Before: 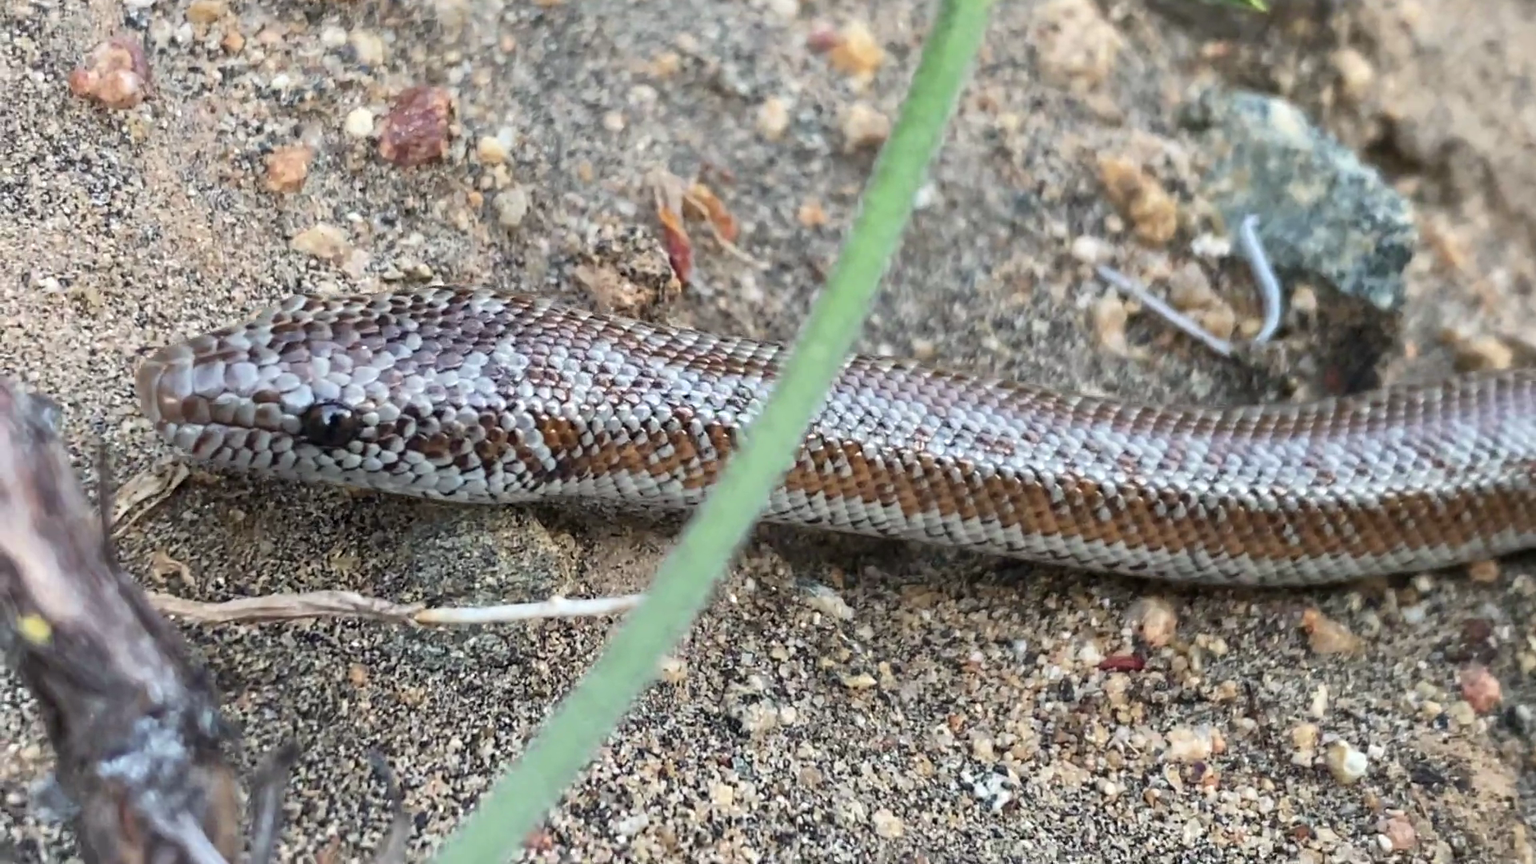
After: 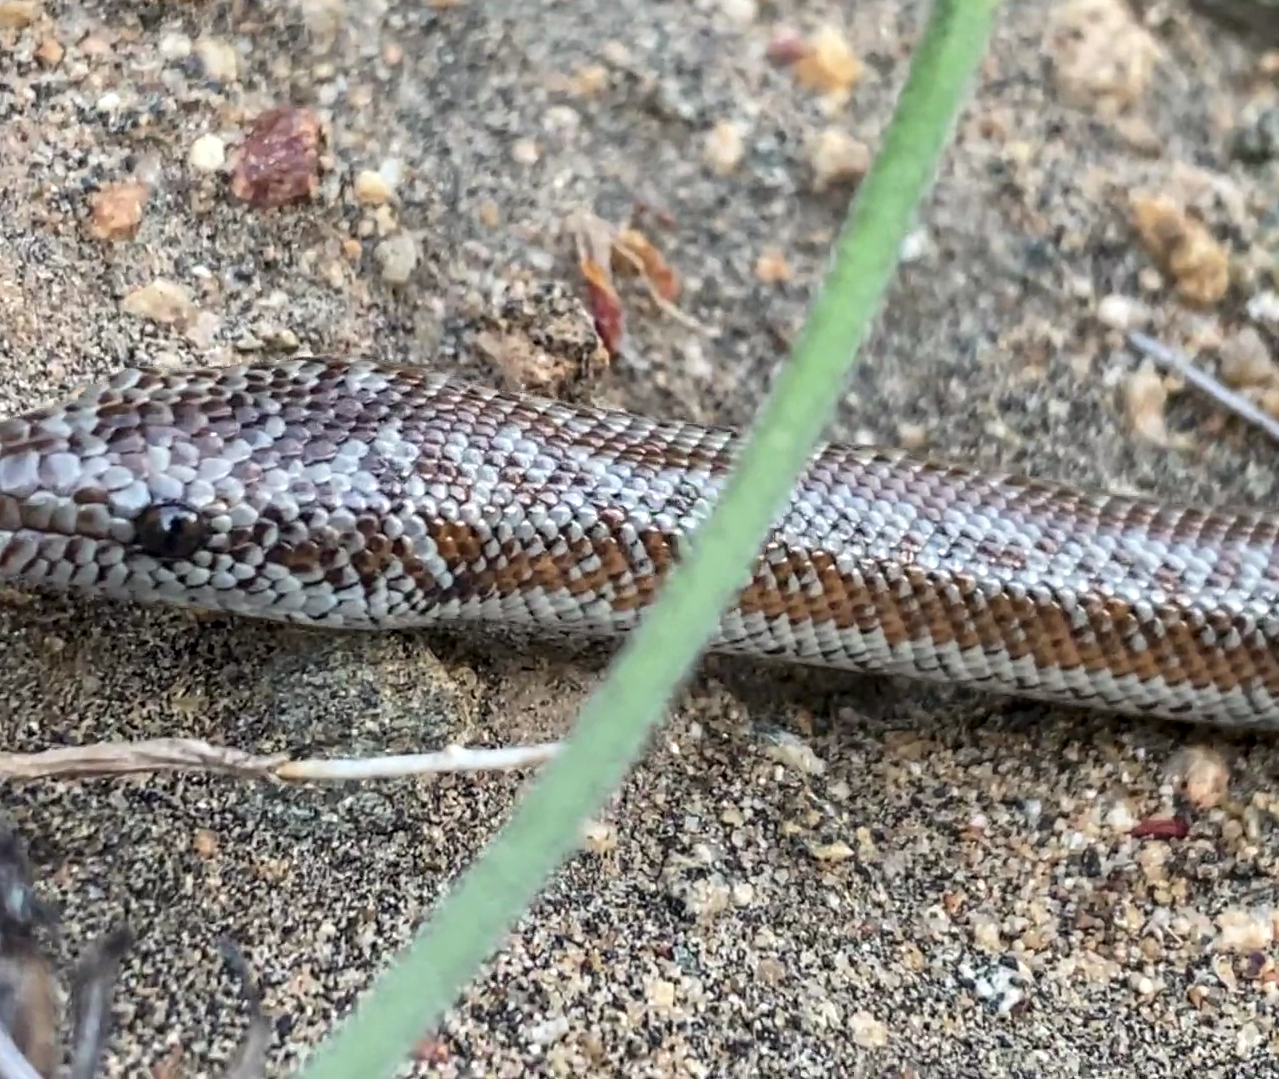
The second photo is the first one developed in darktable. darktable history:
crop and rotate: left 12.648%, right 20.685%
local contrast: on, module defaults
